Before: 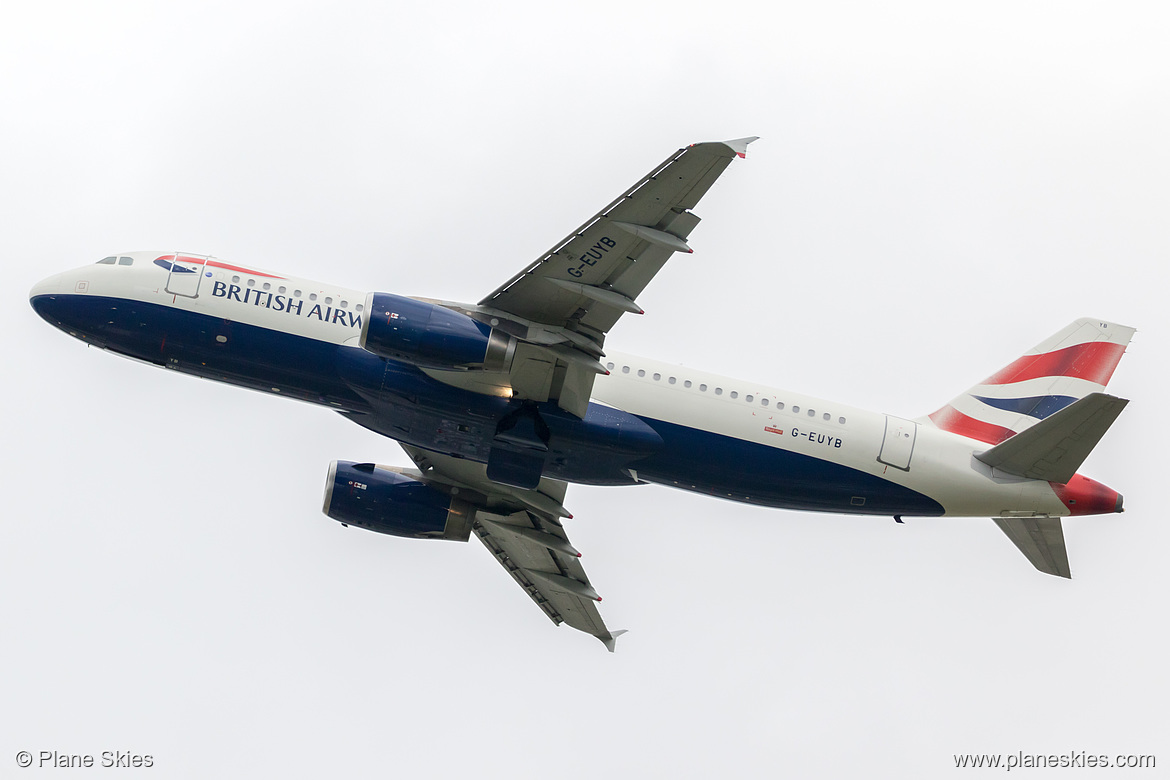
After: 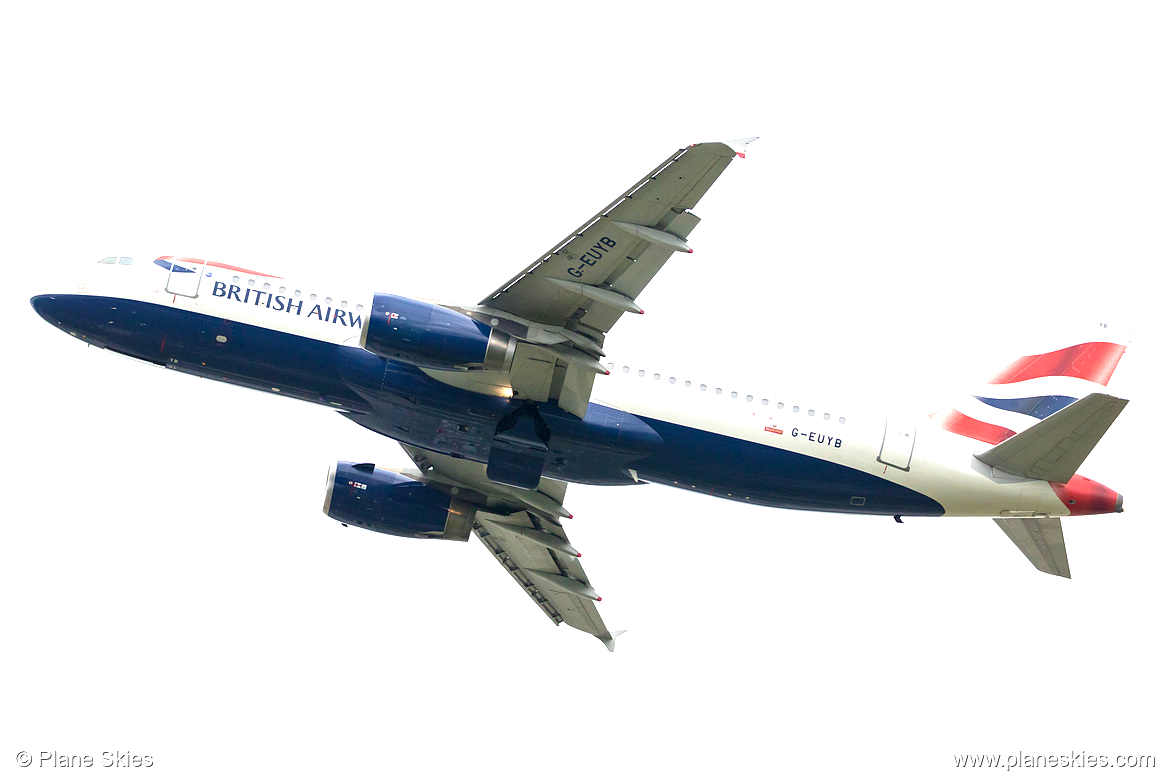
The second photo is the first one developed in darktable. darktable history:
exposure: exposure 1 EV, compensate highlight preservation false
velvia: on, module defaults
